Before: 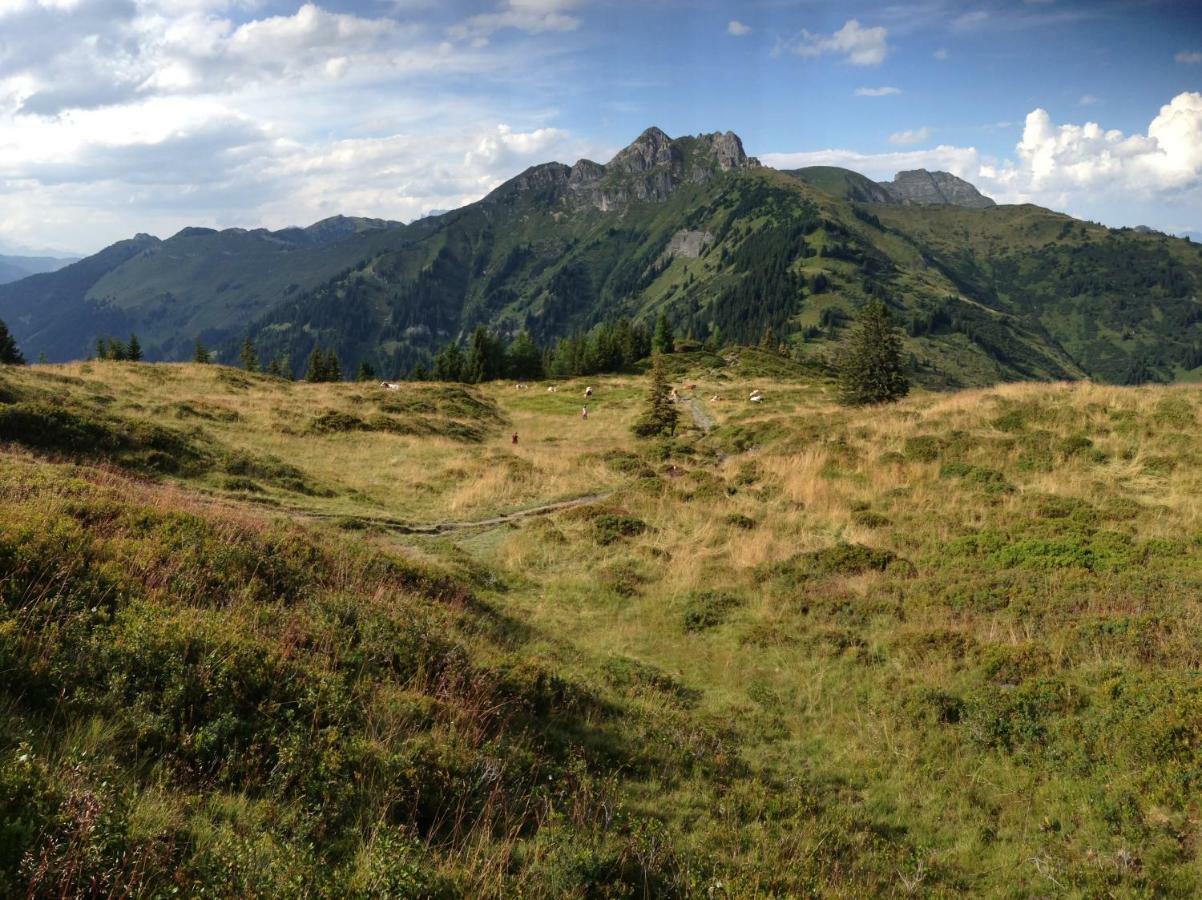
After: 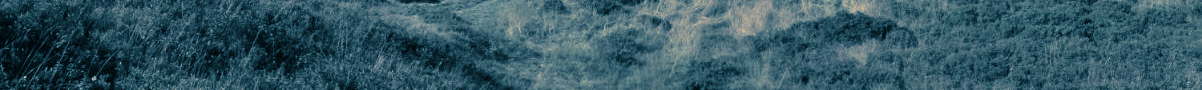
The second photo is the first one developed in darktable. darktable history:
crop and rotate: top 59.084%, bottom 30.916%
split-toning: shadows › hue 212.4°, balance -70
local contrast: mode bilateral grid, contrast 15, coarseness 36, detail 105%, midtone range 0.2
